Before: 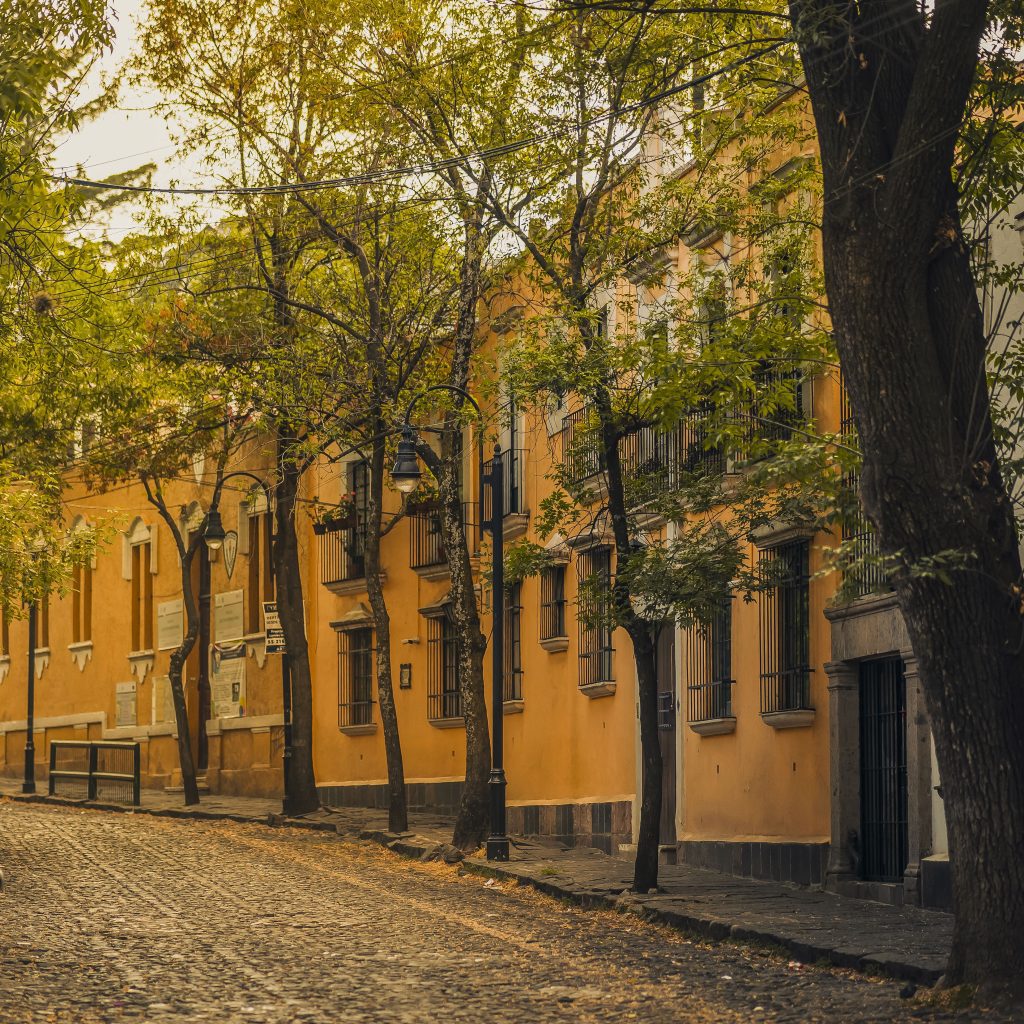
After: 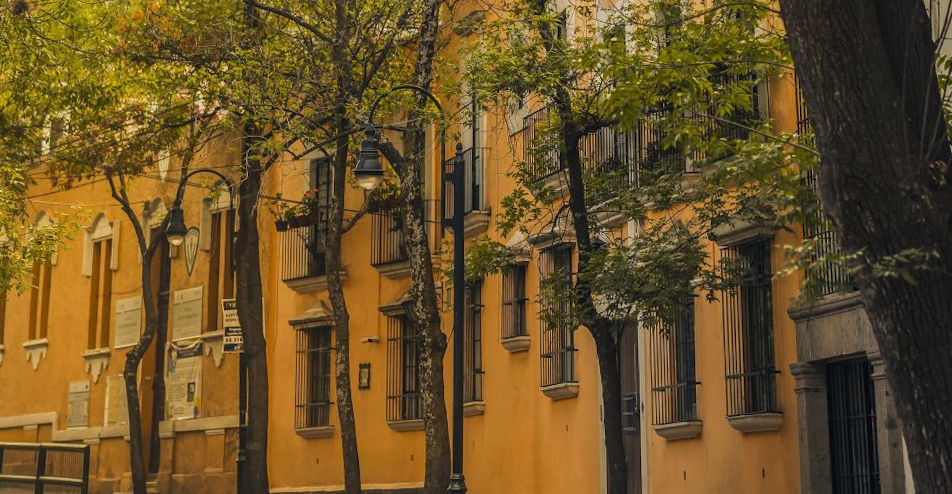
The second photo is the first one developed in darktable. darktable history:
rotate and perspective: rotation 0.215°, lens shift (vertical) -0.139, crop left 0.069, crop right 0.939, crop top 0.002, crop bottom 0.996
crop and rotate: top 26.056%, bottom 25.543%
base curve: exposure shift 0, preserve colors none
